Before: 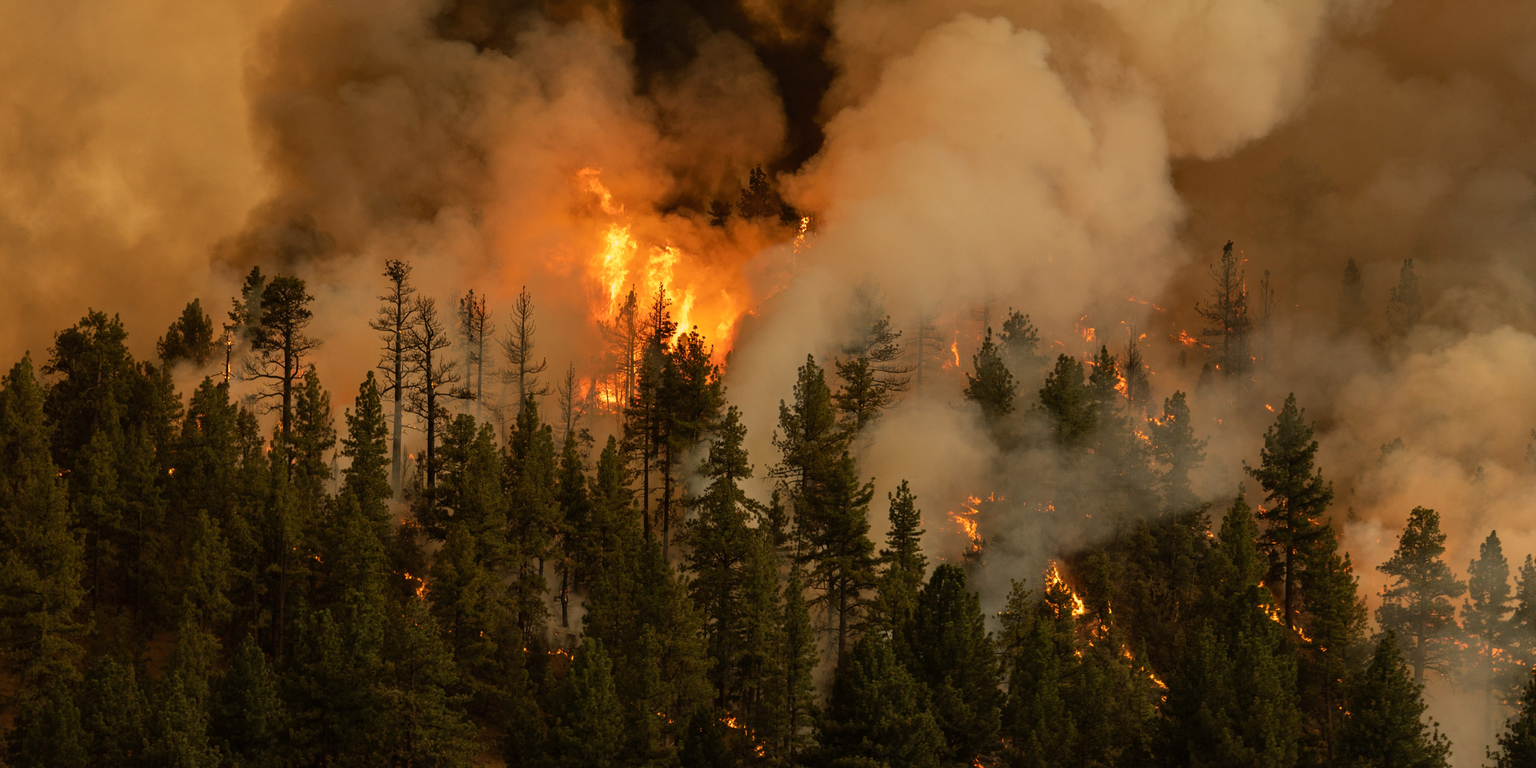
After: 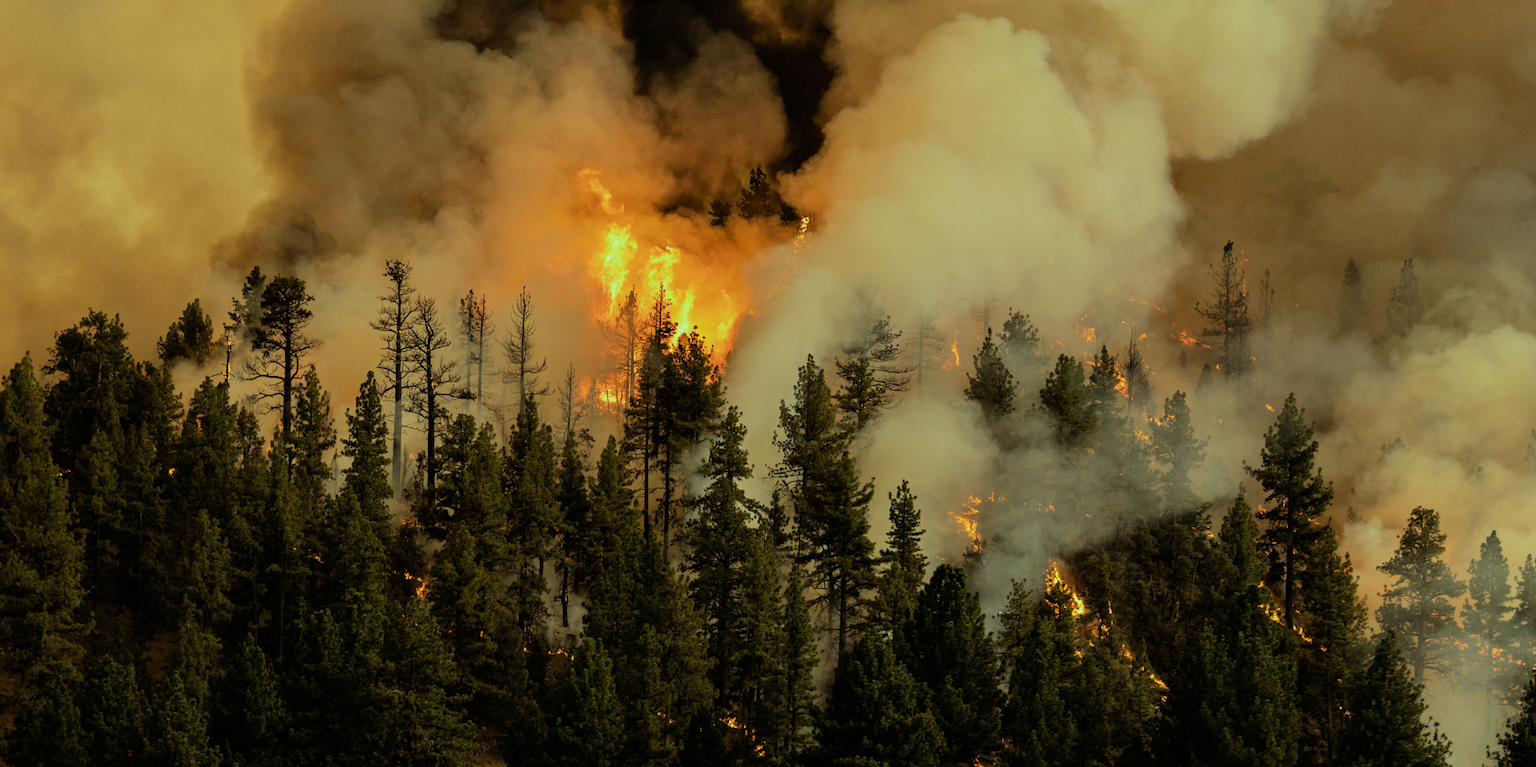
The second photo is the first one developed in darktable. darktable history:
exposure: exposure 0.485 EV, compensate highlight preservation false
color balance: mode lift, gamma, gain (sRGB), lift [0.997, 0.979, 1.021, 1.011], gamma [1, 1.084, 0.916, 0.998], gain [1, 0.87, 1.13, 1.101], contrast 4.55%, contrast fulcrum 38.24%, output saturation 104.09%
filmic rgb: black relative exposure -7.15 EV, white relative exposure 5.36 EV, hardness 3.02, color science v6 (2022)
